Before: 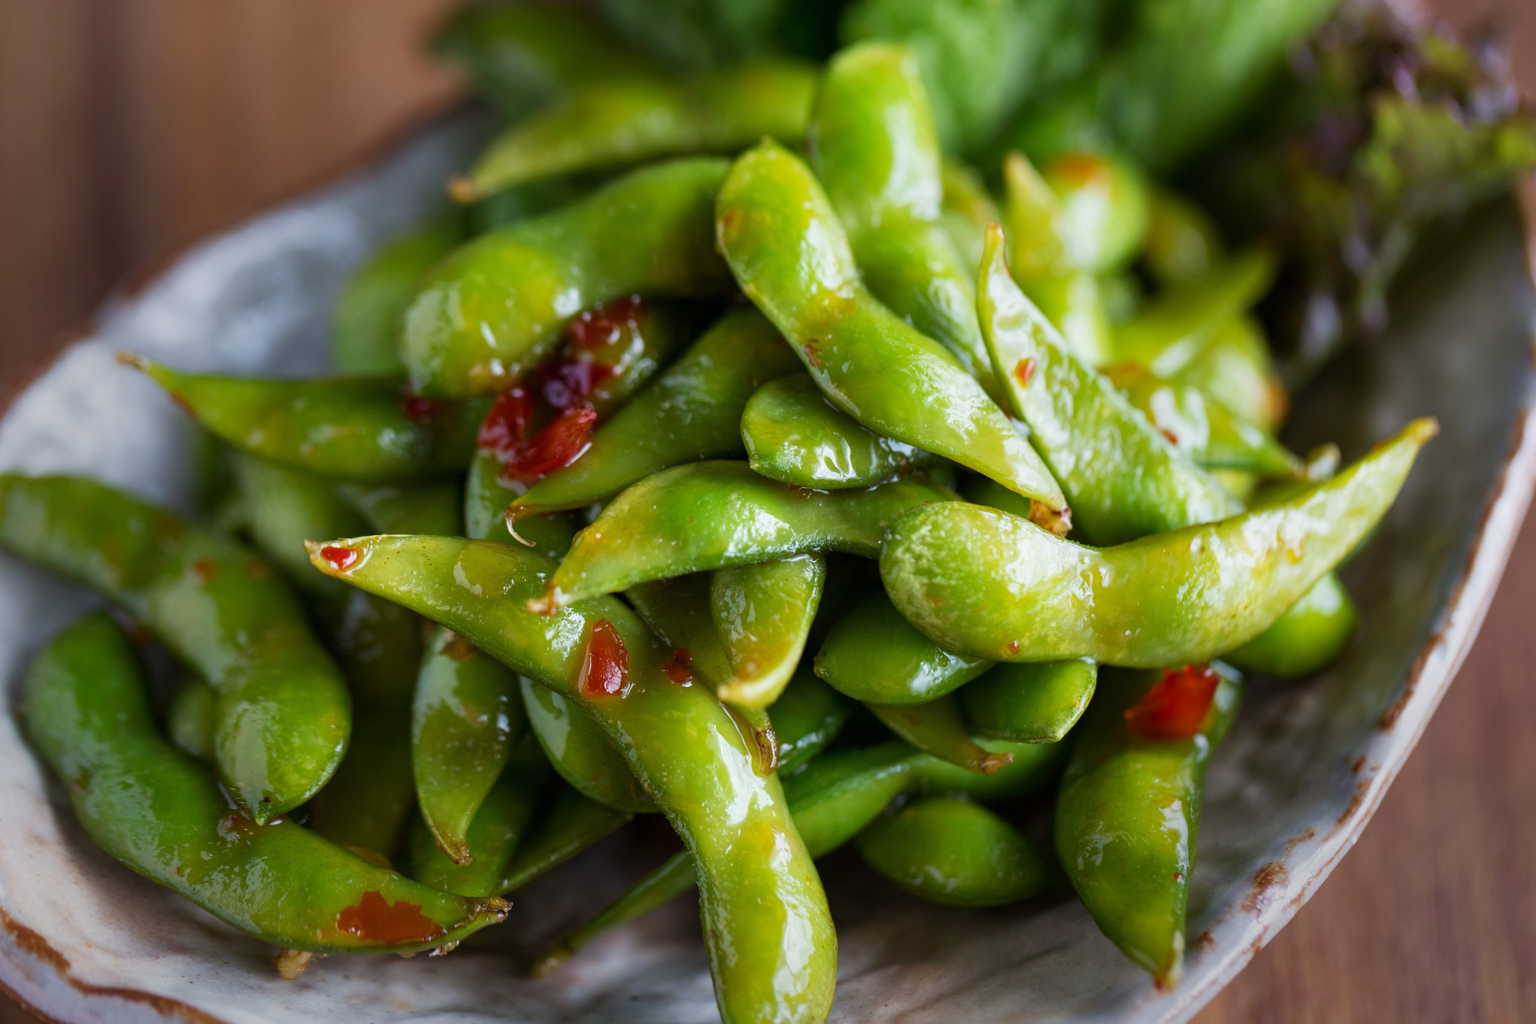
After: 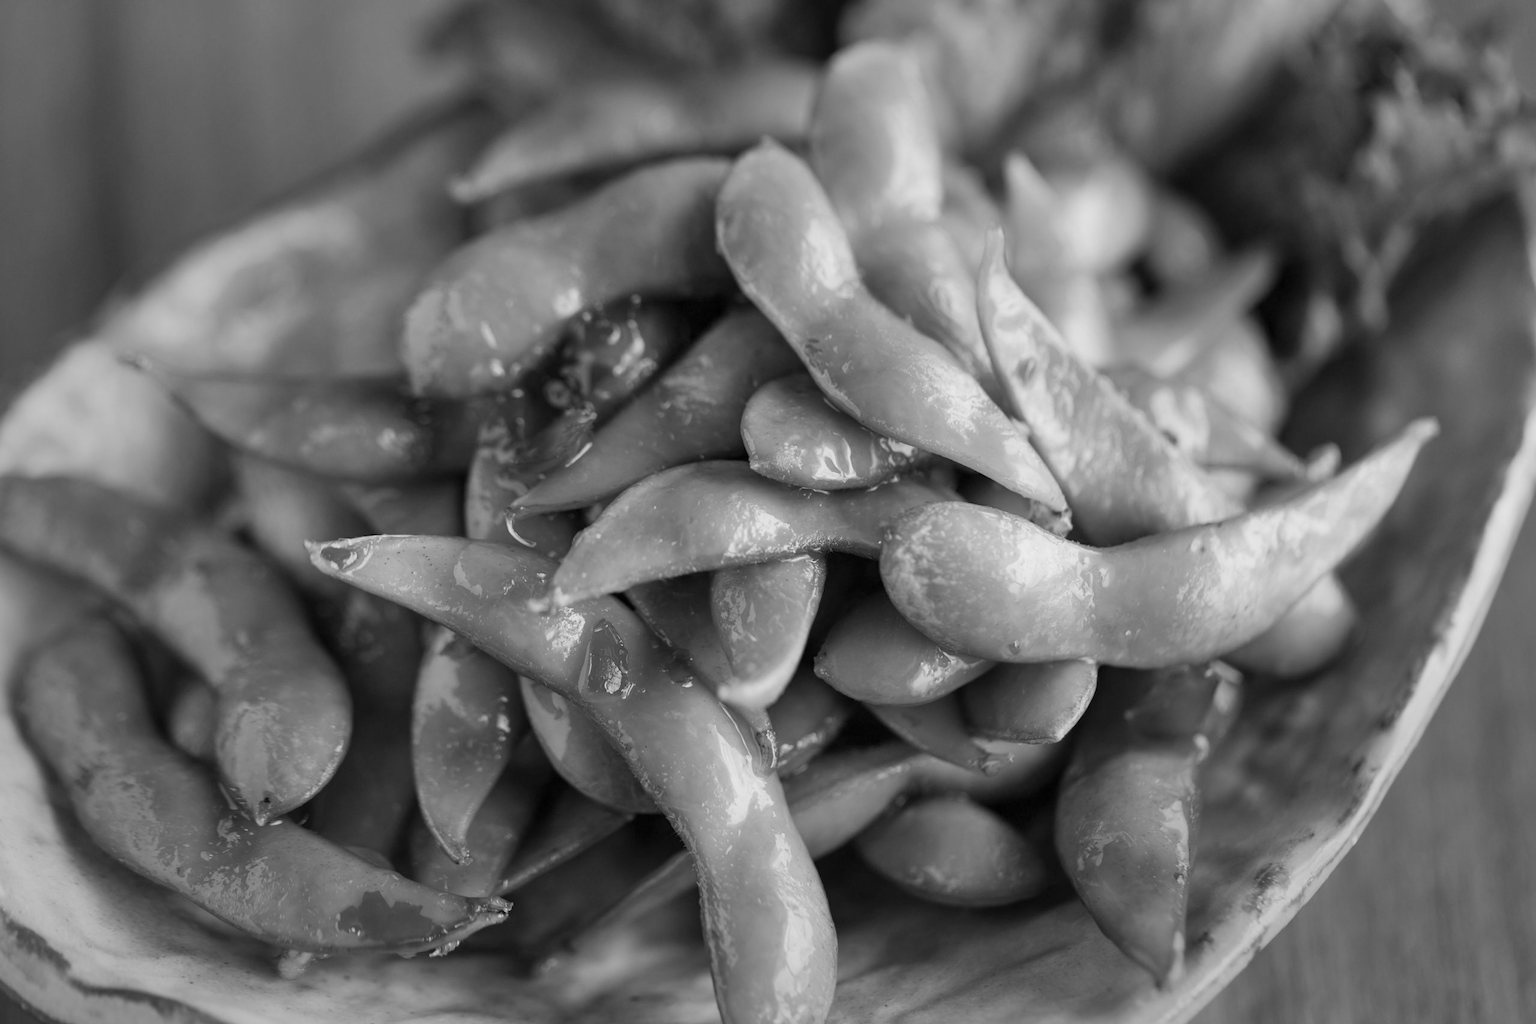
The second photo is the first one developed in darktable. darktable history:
base curve: curves: ch0 [(0, 0) (0.688, 0.865) (1, 1)], preserve colors none
tone equalizer: -8 EV 0.25 EV, -7 EV 0.417 EV, -6 EV 0.417 EV, -5 EV 0.25 EV, -3 EV -0.25 EV, -2 EV -0.417 EV, -1 EV -0.417 EV, +0 EV -0.25 EV, edges refinement/feathering 500, mask exposure compensation -1.57 EV, preserve details guided filter
monochrome: size 1
